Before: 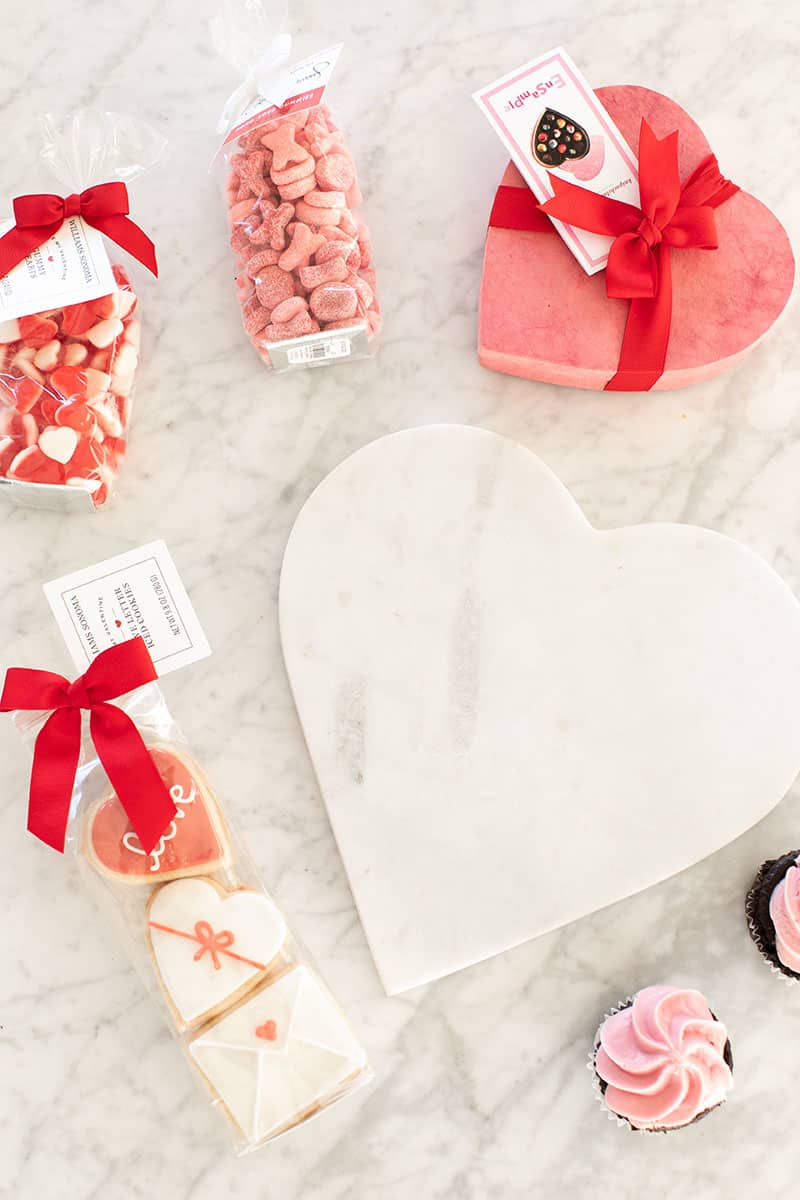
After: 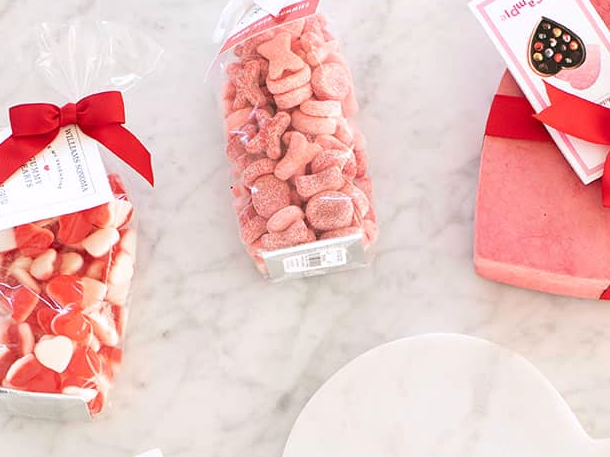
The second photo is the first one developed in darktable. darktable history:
crop: left 0.579%, top 7.627%, right 23.167%, bottom 54.275%
white balance: red 1.009, blue 1.027
